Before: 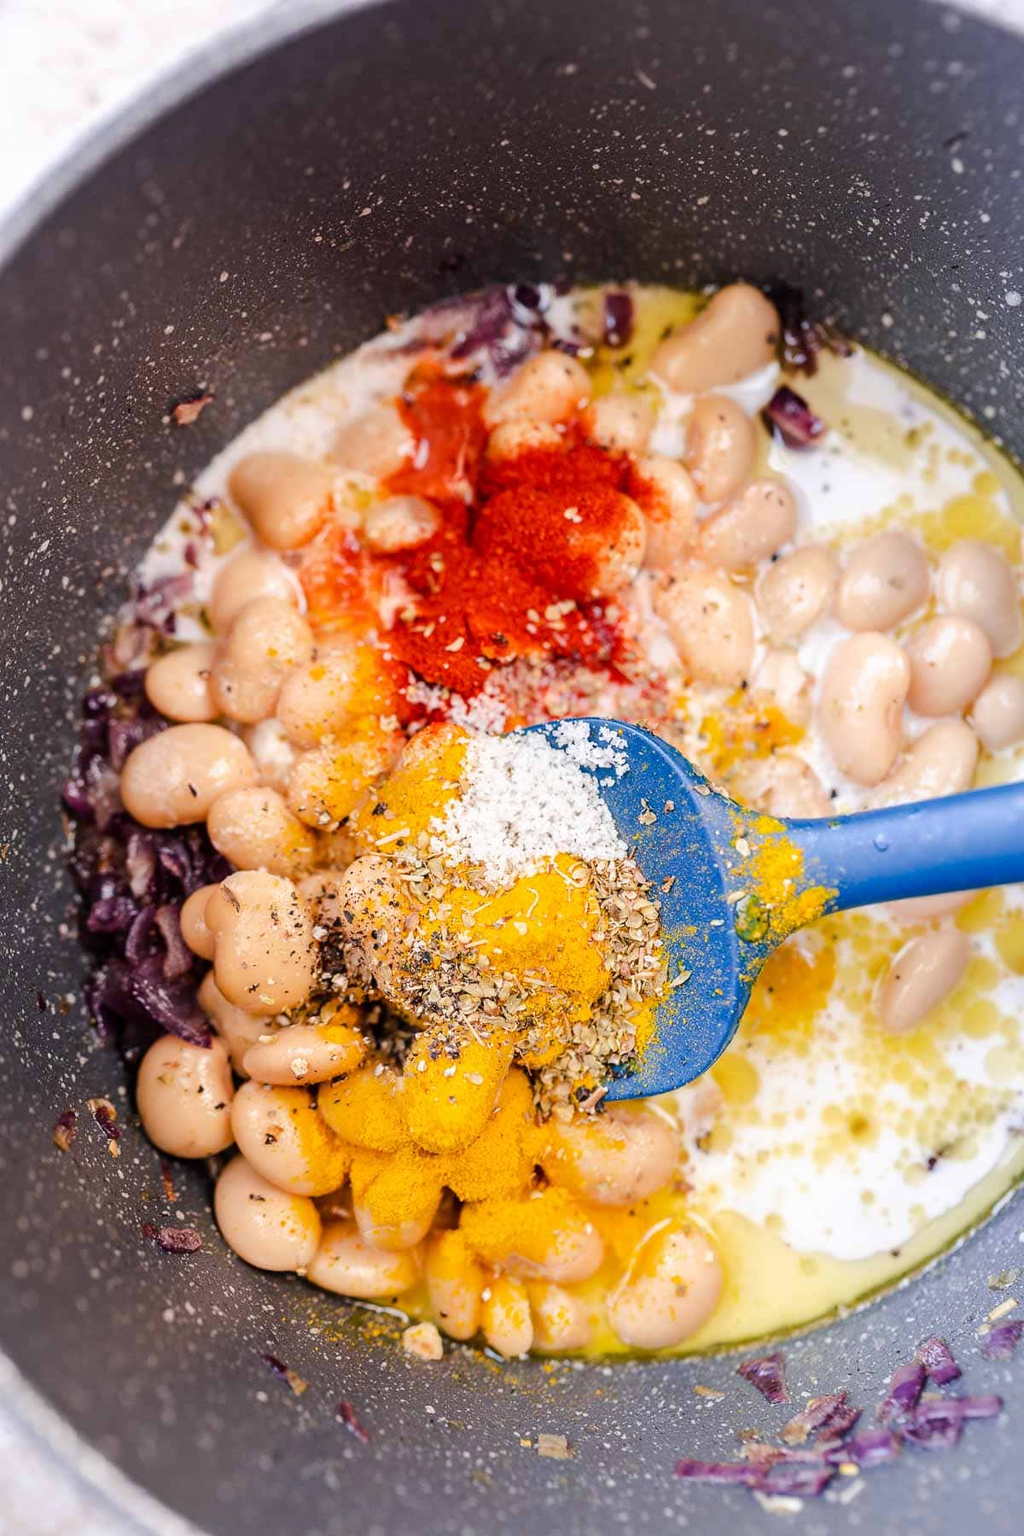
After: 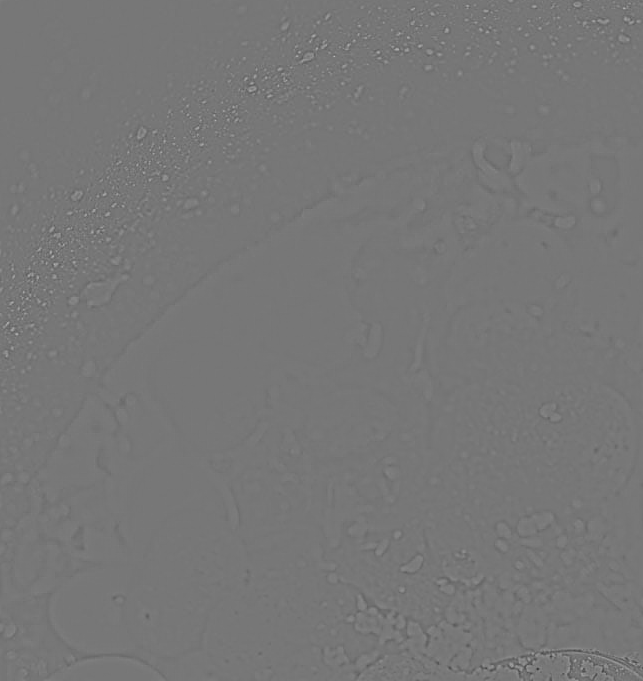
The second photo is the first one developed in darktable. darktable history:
fill light: on, module defaults
highpass: sharpness 5.84%, contrast boost 8.44%
sharpen: on, module defaults
color contrast: green-magenta contrast 1.73, blue-yellow contrast 1.15
crop: left 10.121%, top 10.631%, right 36.218%, bottom 51.526%
